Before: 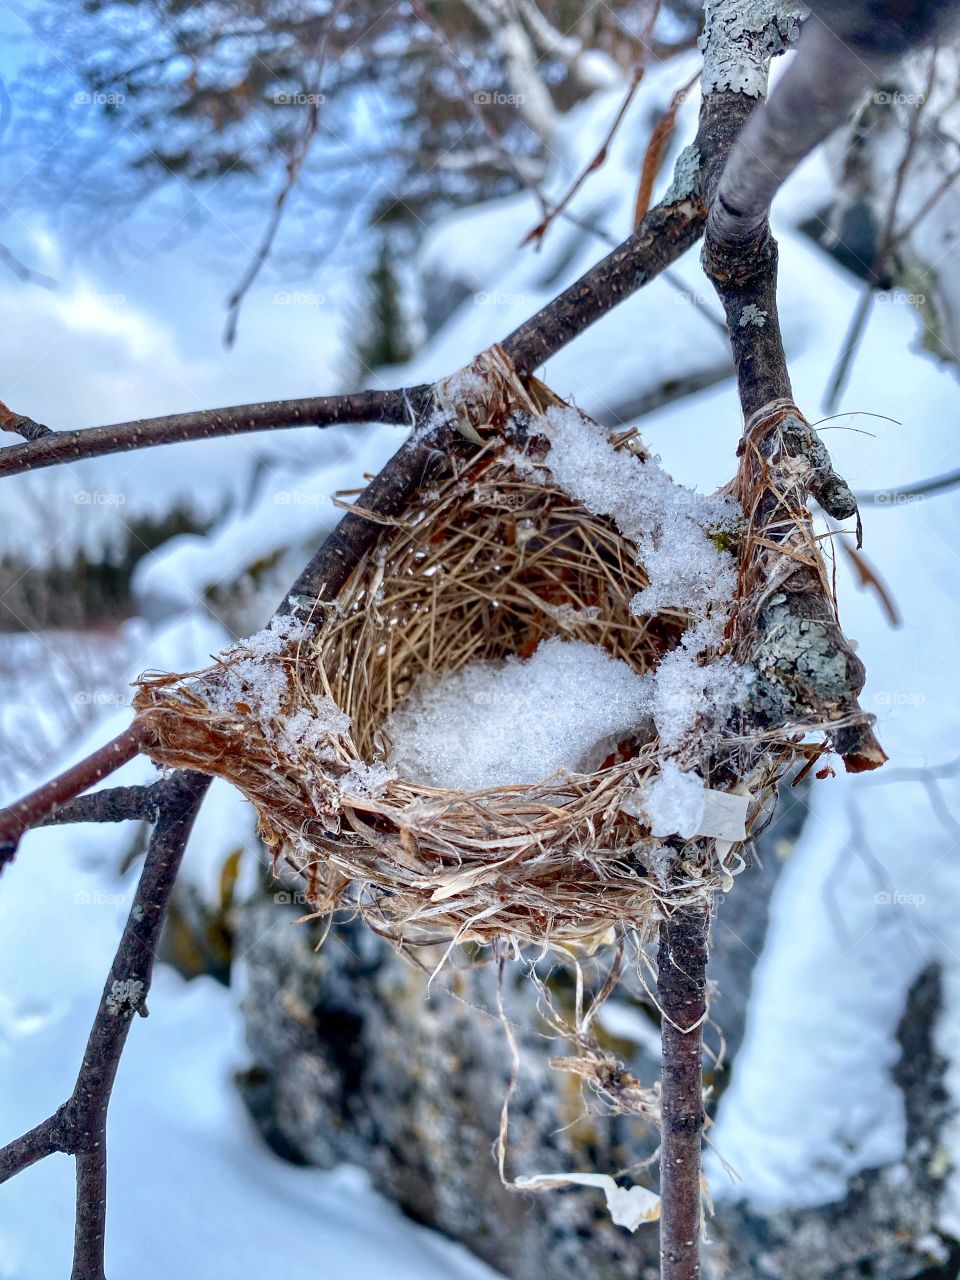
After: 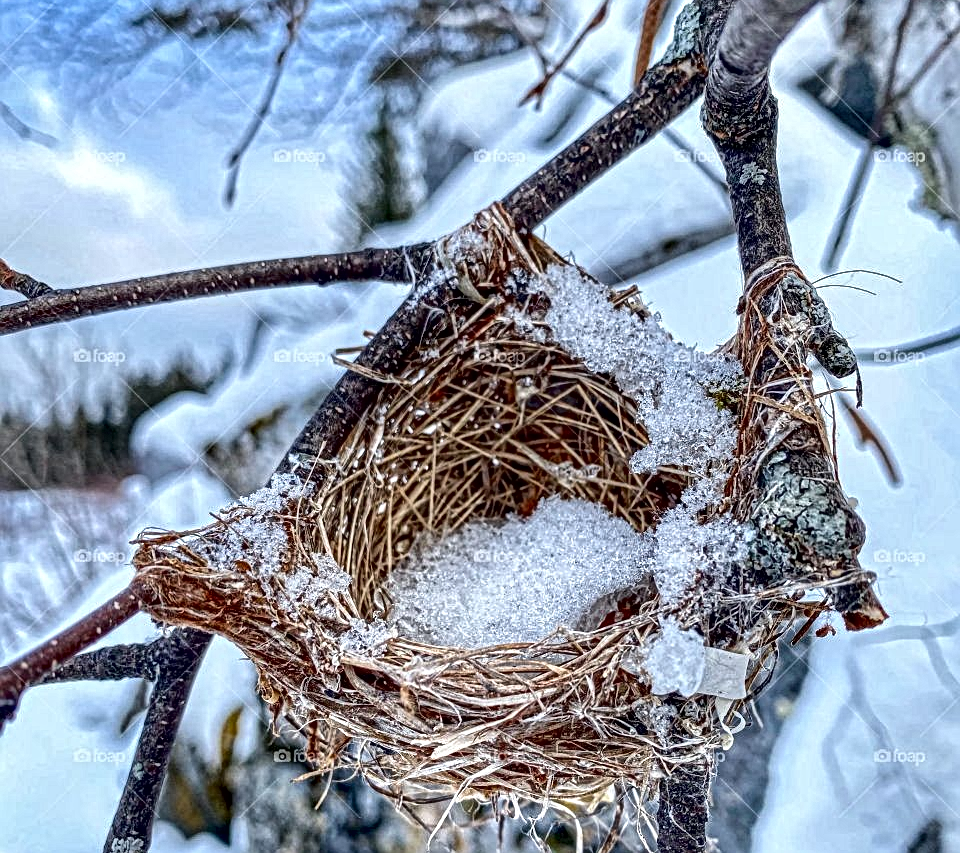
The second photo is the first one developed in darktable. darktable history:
local contrast: mode bilateral grid, contrast 20, coarseness 3, detail 300%, midtone range 0.2
crop: top 11.166%, bottom 22.168%
